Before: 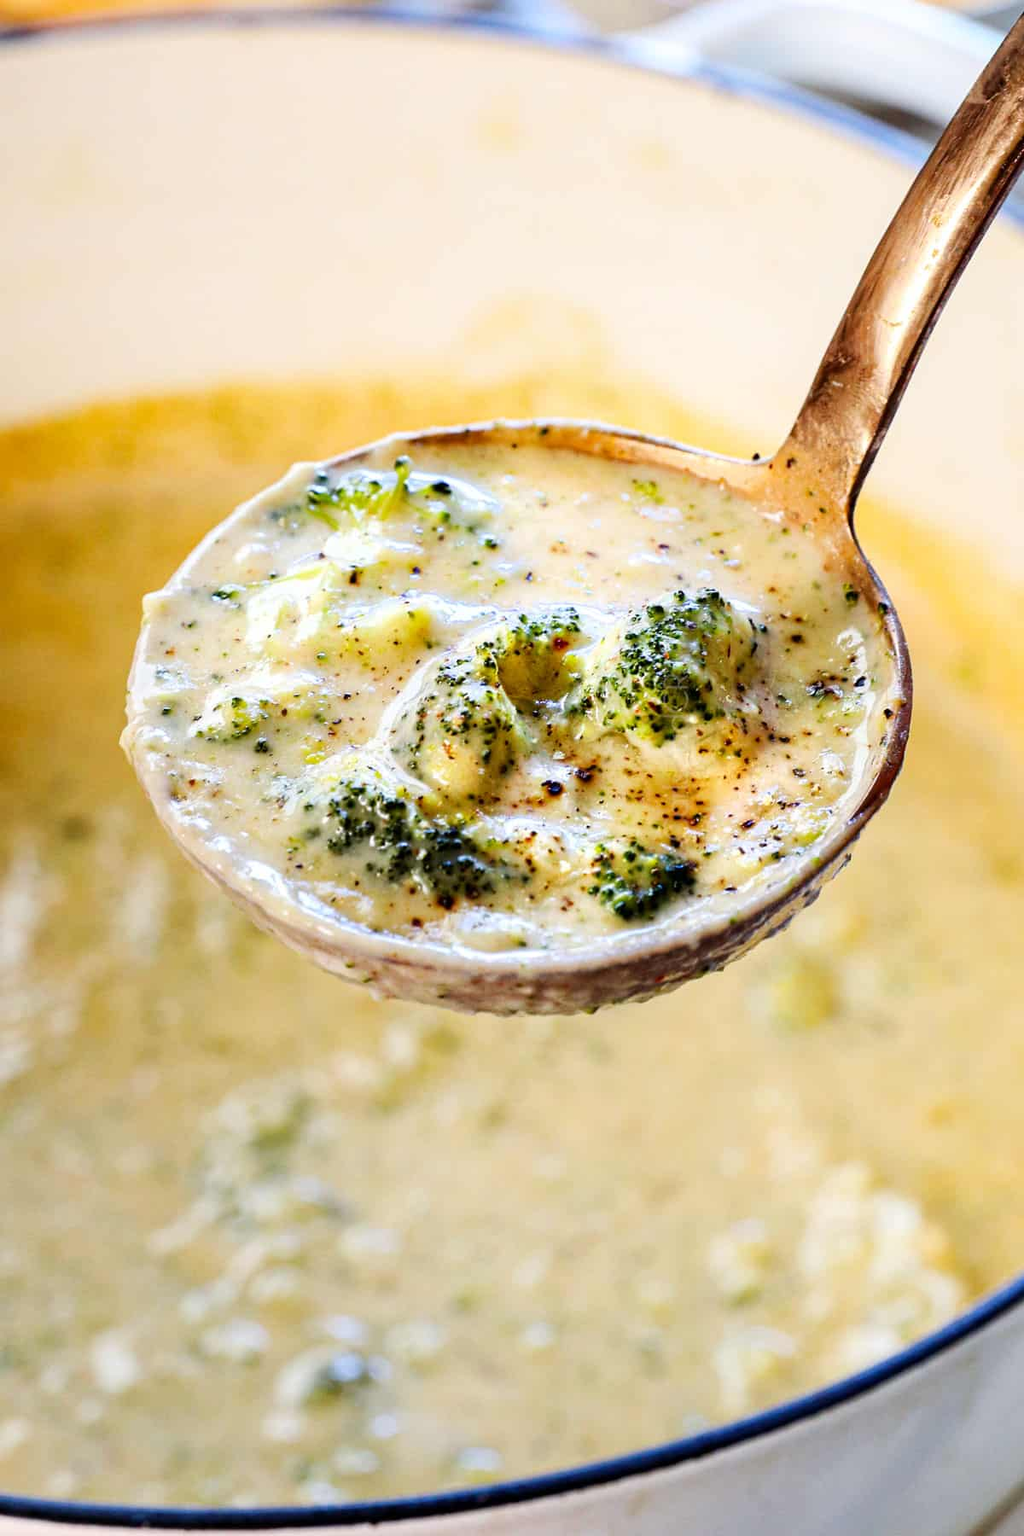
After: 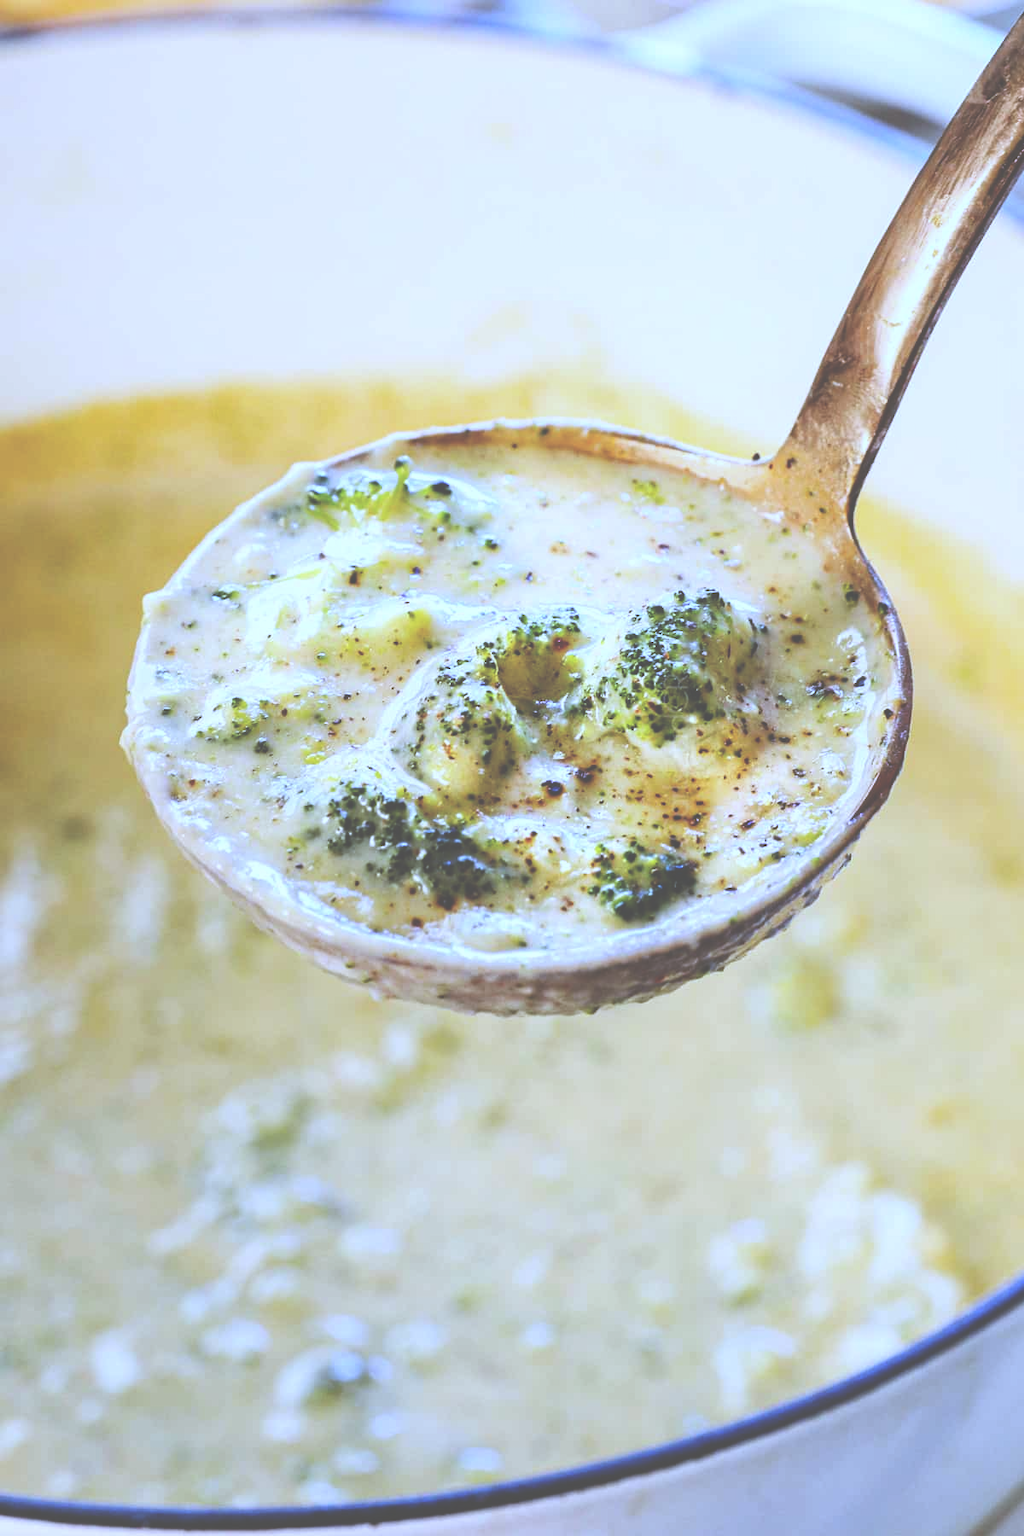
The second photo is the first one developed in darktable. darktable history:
exposure: black level correction -0.087, compensate highlight preservation false
contrast brightness saturation: contrast 0.07
white balance: red 0.871, blue 1.249
